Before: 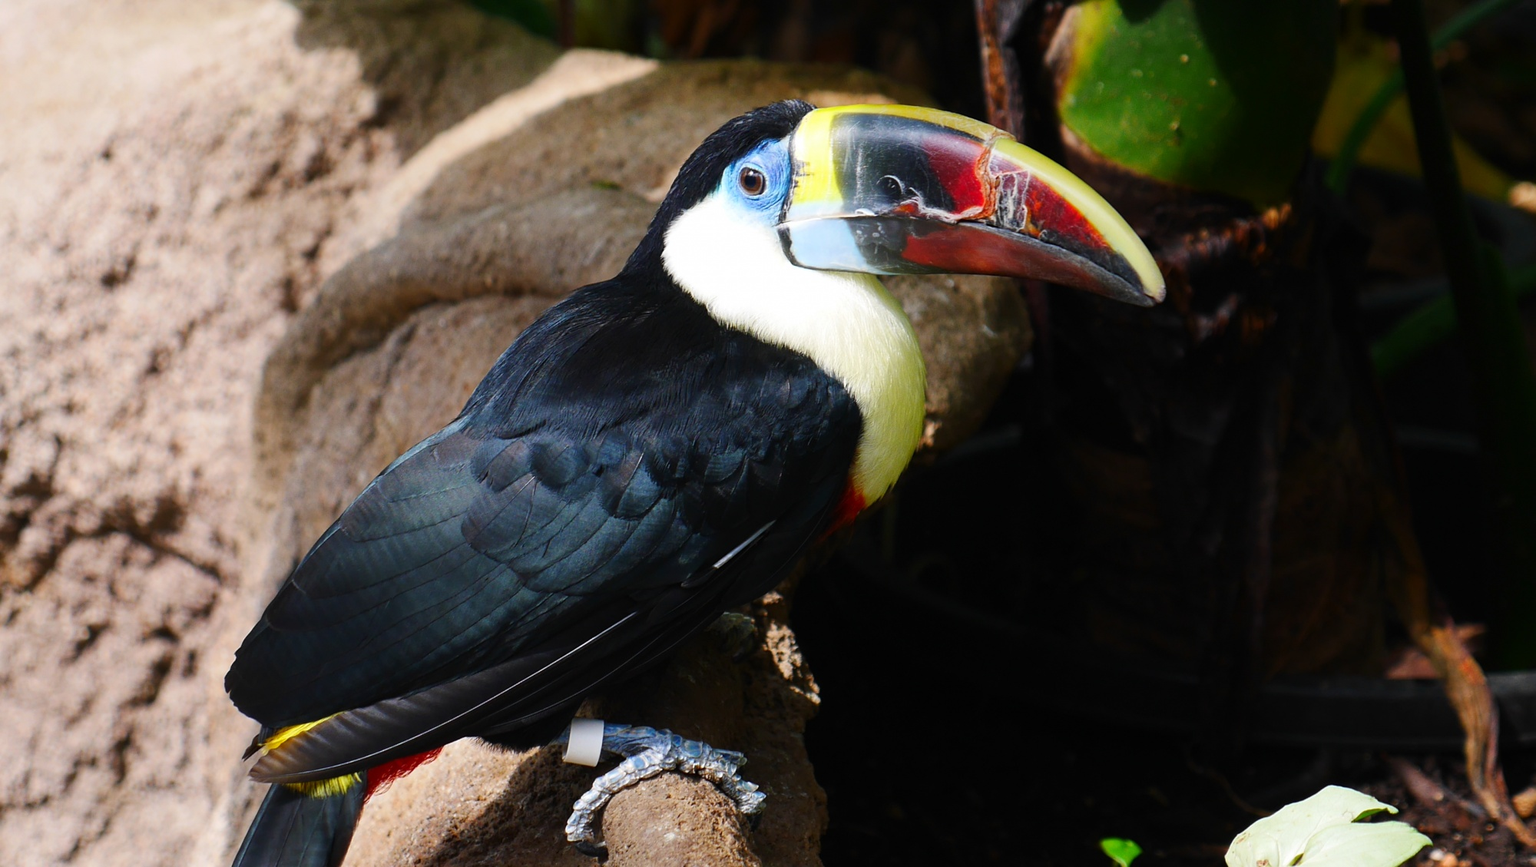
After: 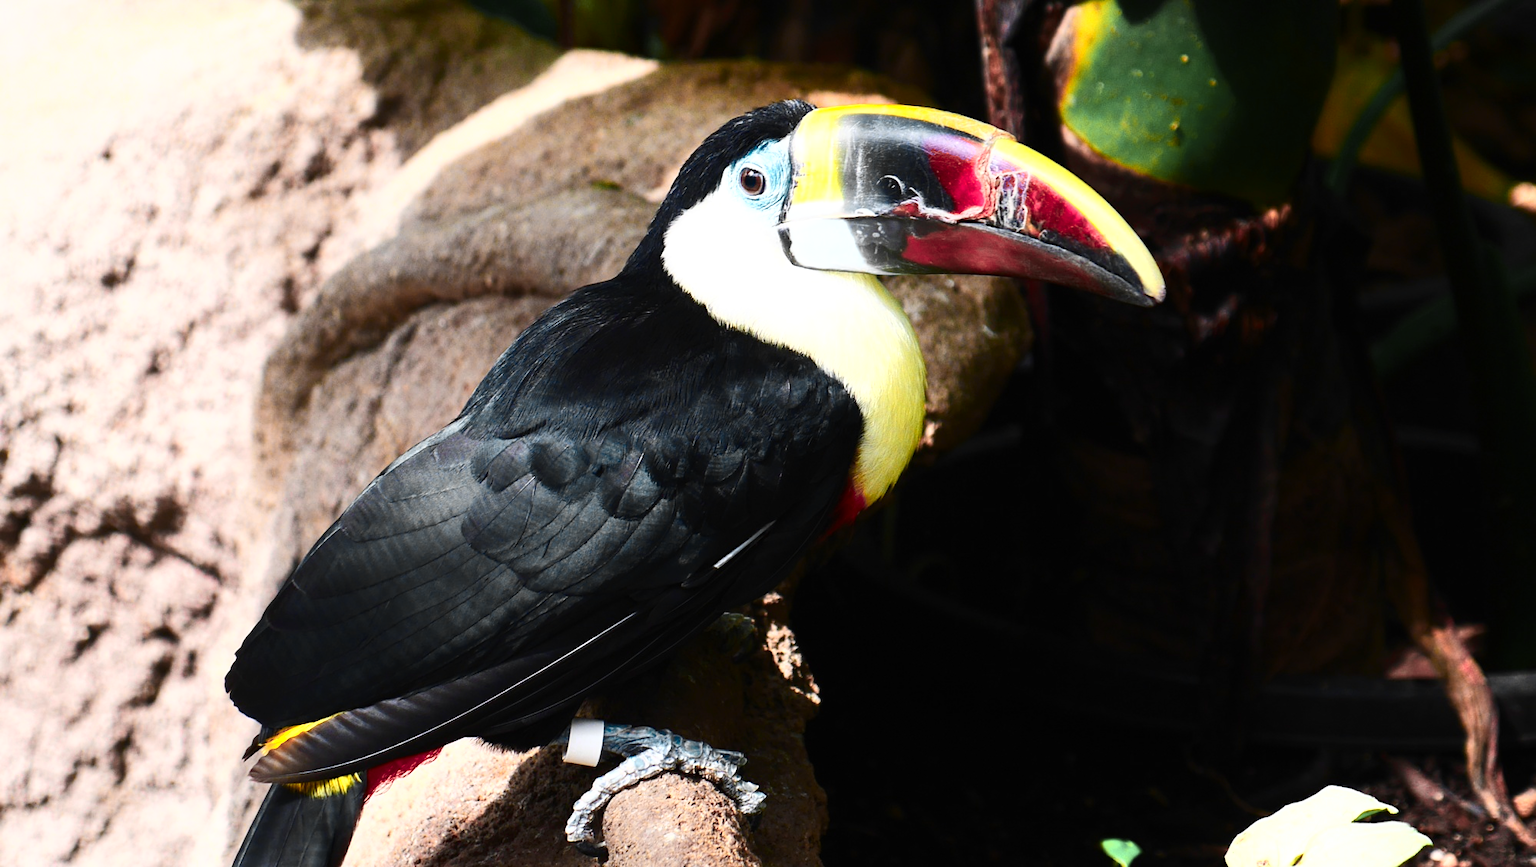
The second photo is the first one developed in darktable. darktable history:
tone curve: curves: ch0 [(0, 0) (0.003, 0.003) (0.011, 0.009) (0.025, 0.022) (0.044, 0.037) (0.069, 0.051) (0.1, 0.079) (0.136, 0.114) (0.177, 0.152) (0.224, 0.212) (0.277, 0.281) (0.335, 0.358) (0.399, 0.459) (0.468, 0.573) (0.543, 0.684) (0.623, 0.779) (0.709, 0.866) (0.801, 0.949) (0.898, 0.98) (1, 1)], color space Lab, independent channels, preserve colors none
tone equalizer: edges refinement/feathering 500, mask exposure compensation -1.57 EV, preserve details no
color zones: curves: ch0 [(0.257, 0.558) (0.75, 0.565)]; ch1 [(0.004, 0.857) (0.14, 0.416) (0.257, 0.695) (0.442, 0.032) (0.736, 0.266) (0.891, 0.741)]; ch2 [(0, 0.623) (0.112, 0.436) (0.271, 0.474) (0.516, 0.64) (0.743, 0.286)]
